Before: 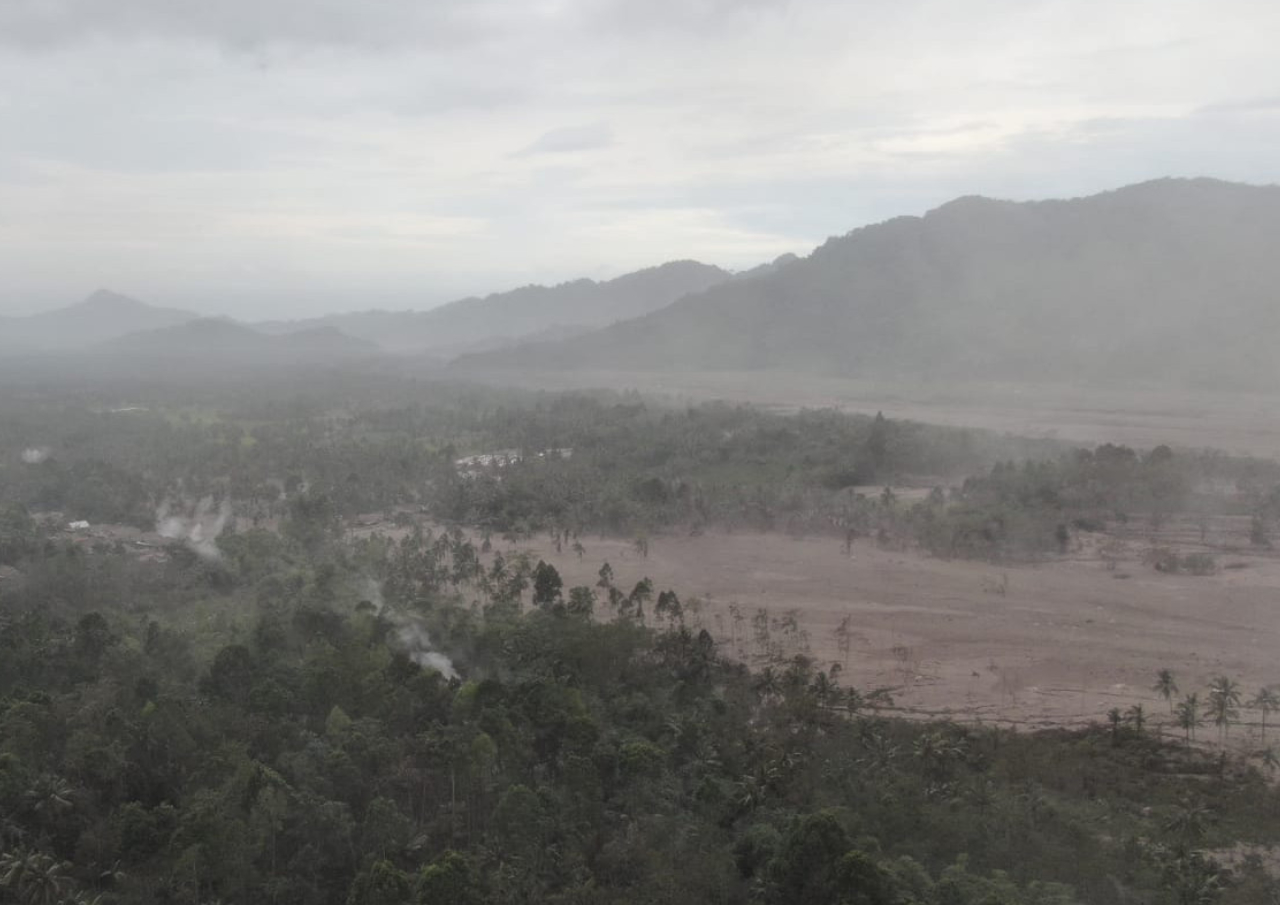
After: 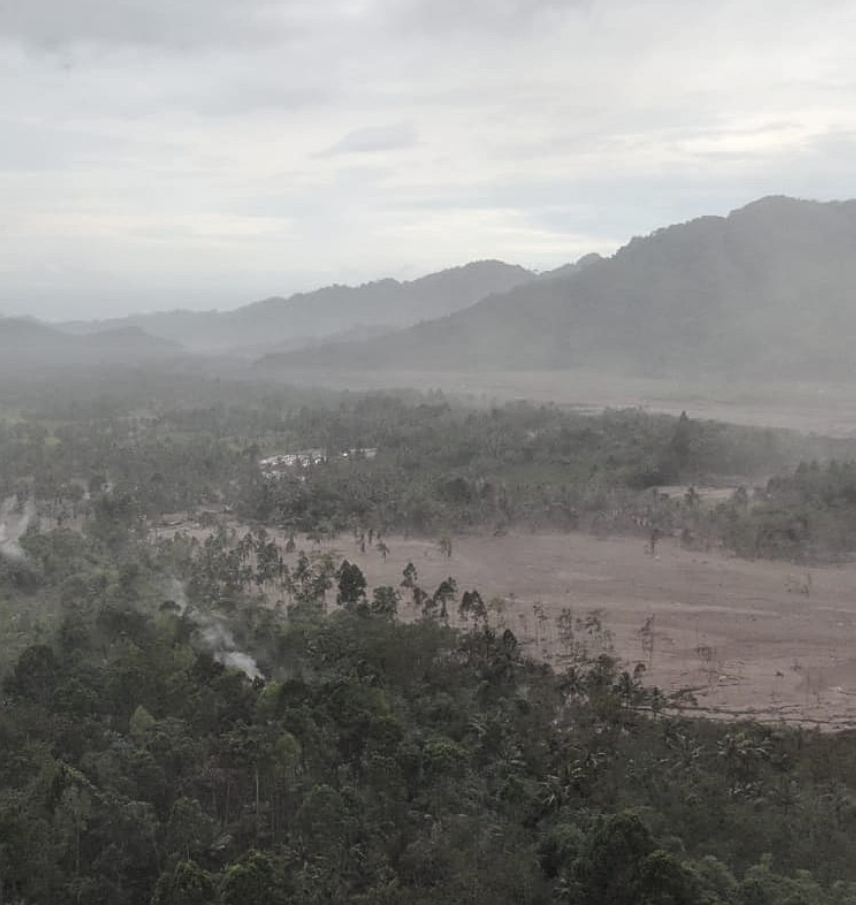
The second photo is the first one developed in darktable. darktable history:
sharpen: amount 0.494
crop: left 15.375%, right 17.746%
local contrast: on, module defaults
